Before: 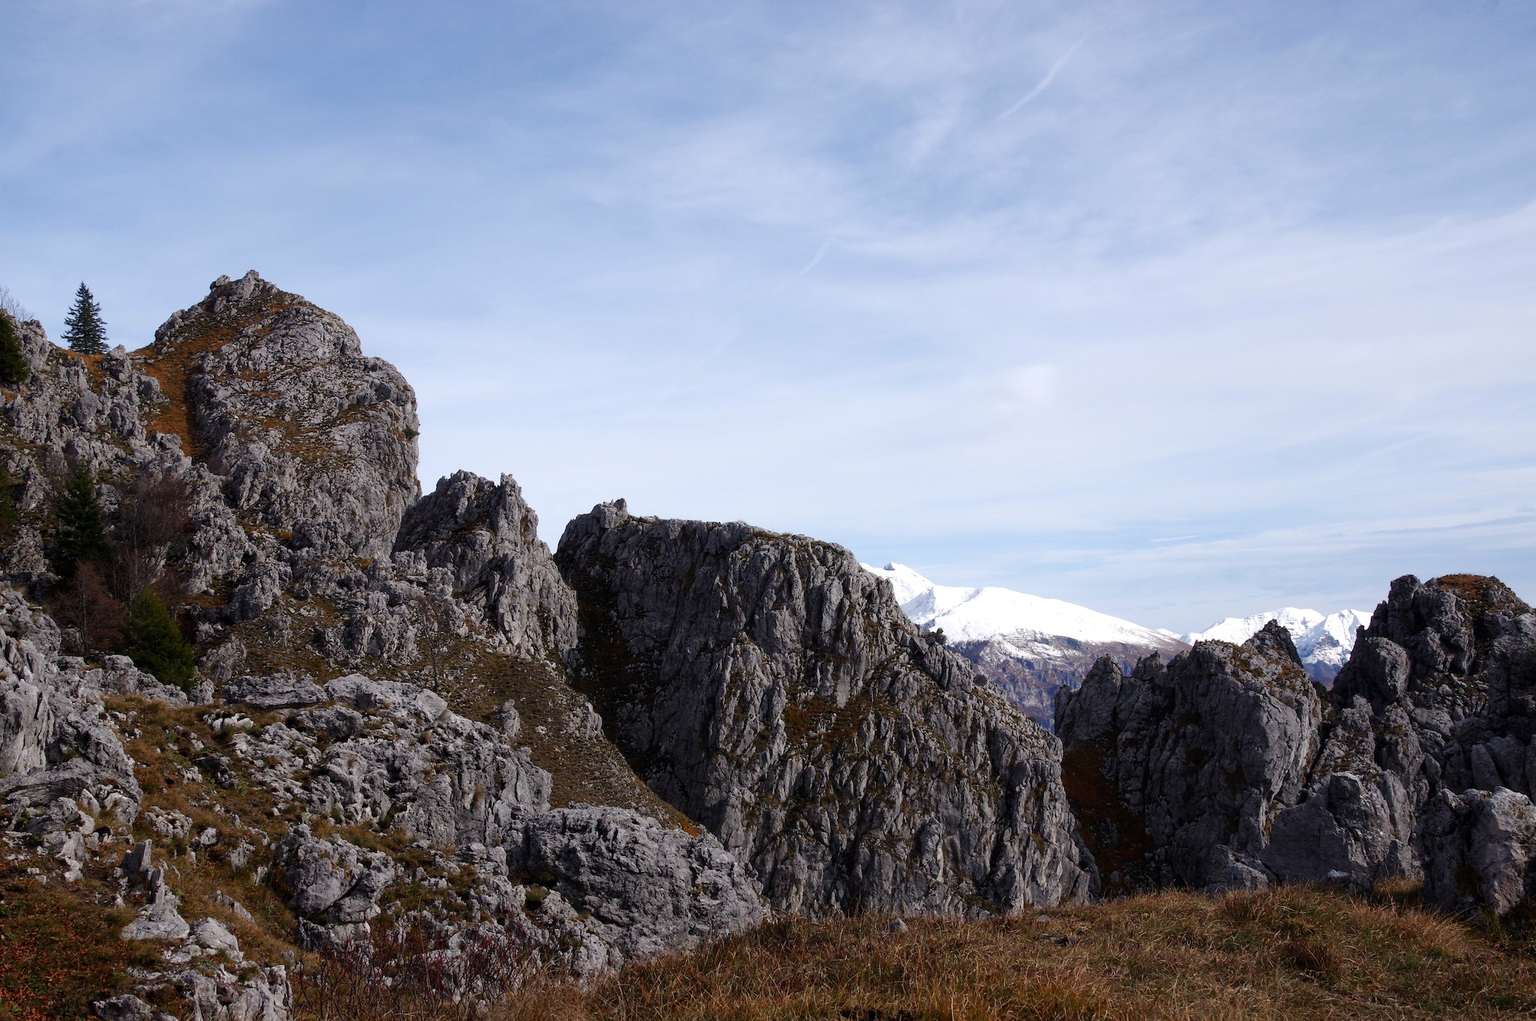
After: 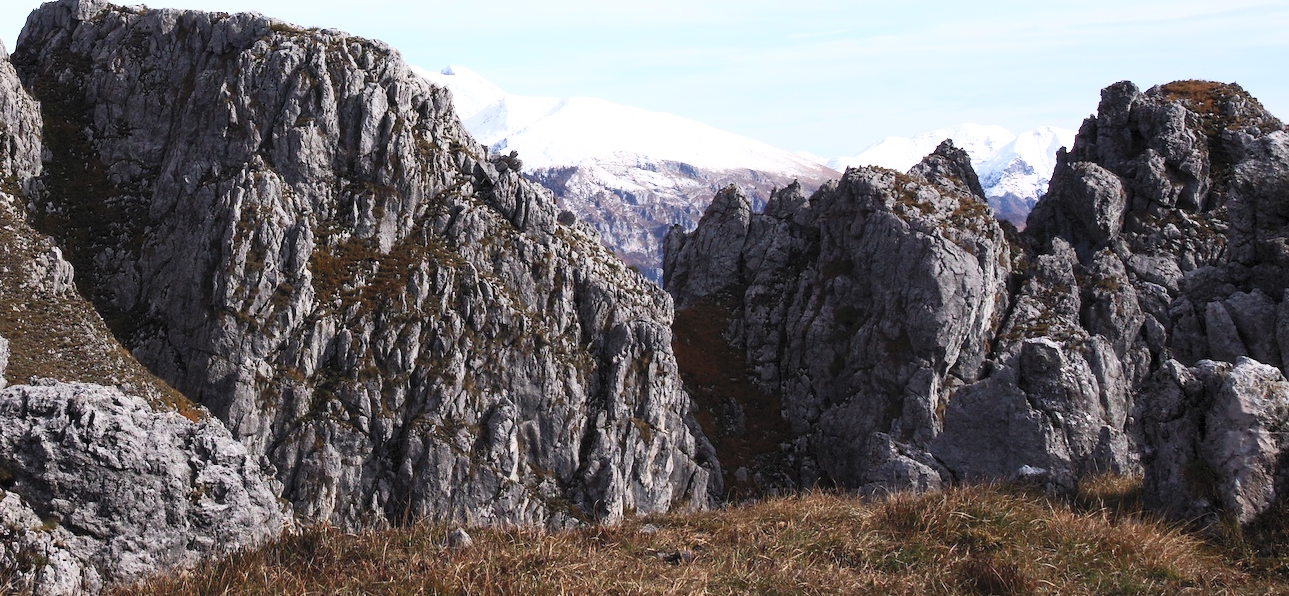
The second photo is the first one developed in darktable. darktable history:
contrast brightness saturation: contrast 0.39, brightness 0.53
crop and rotate: left 35.509%, top 50.238%, bottom 4.934%
